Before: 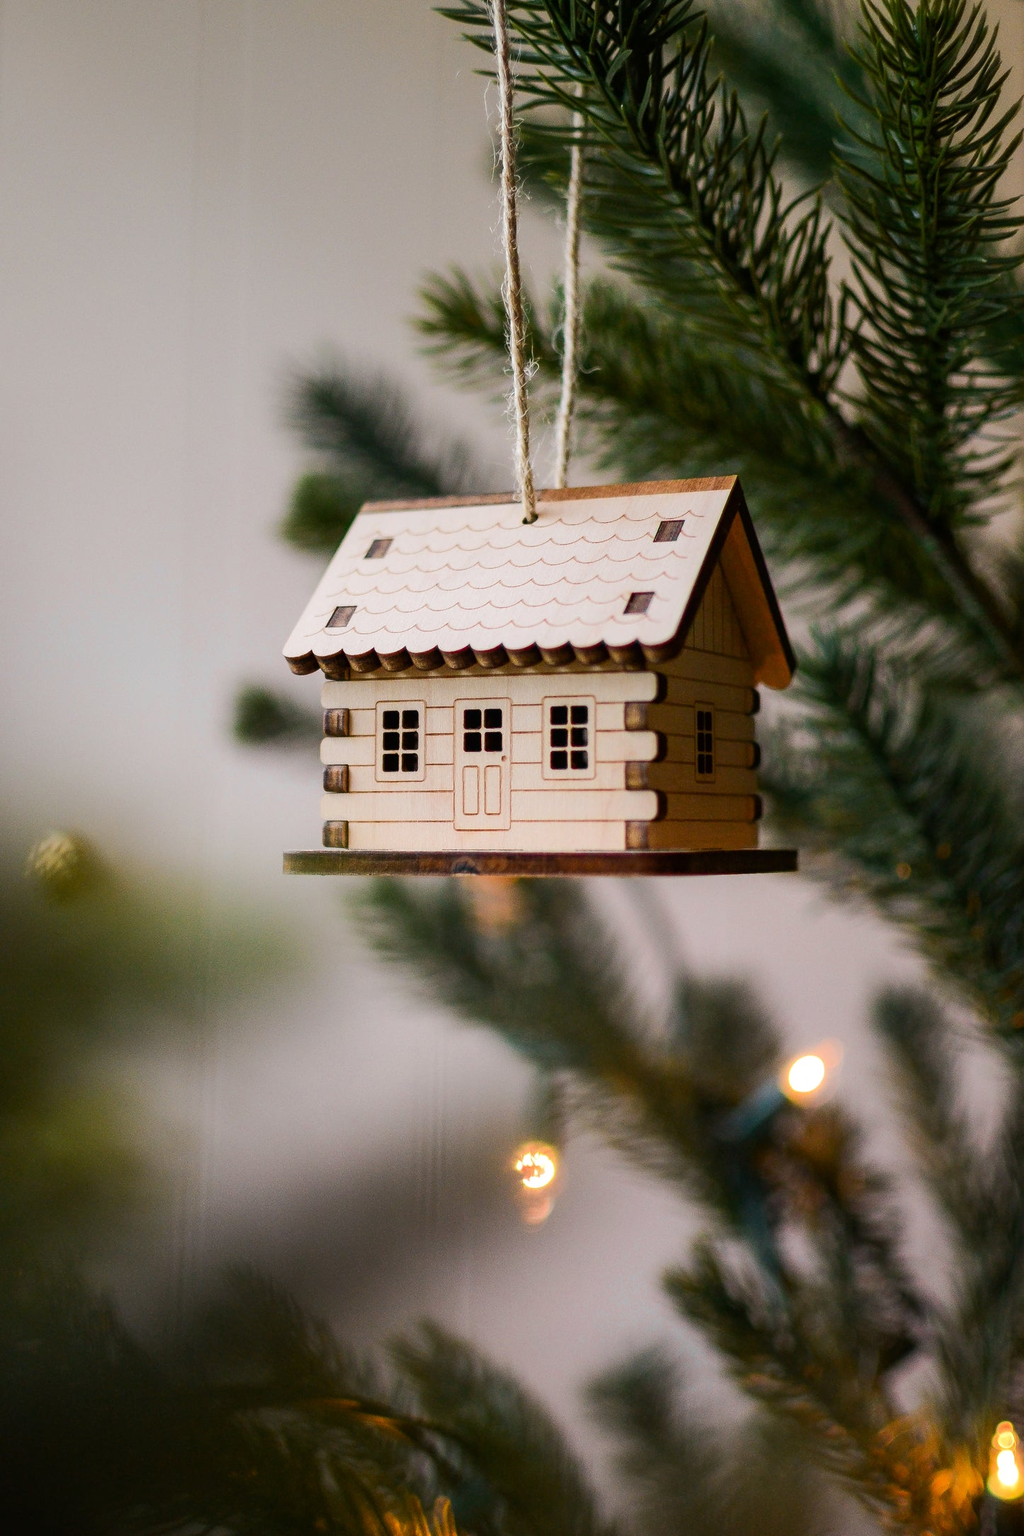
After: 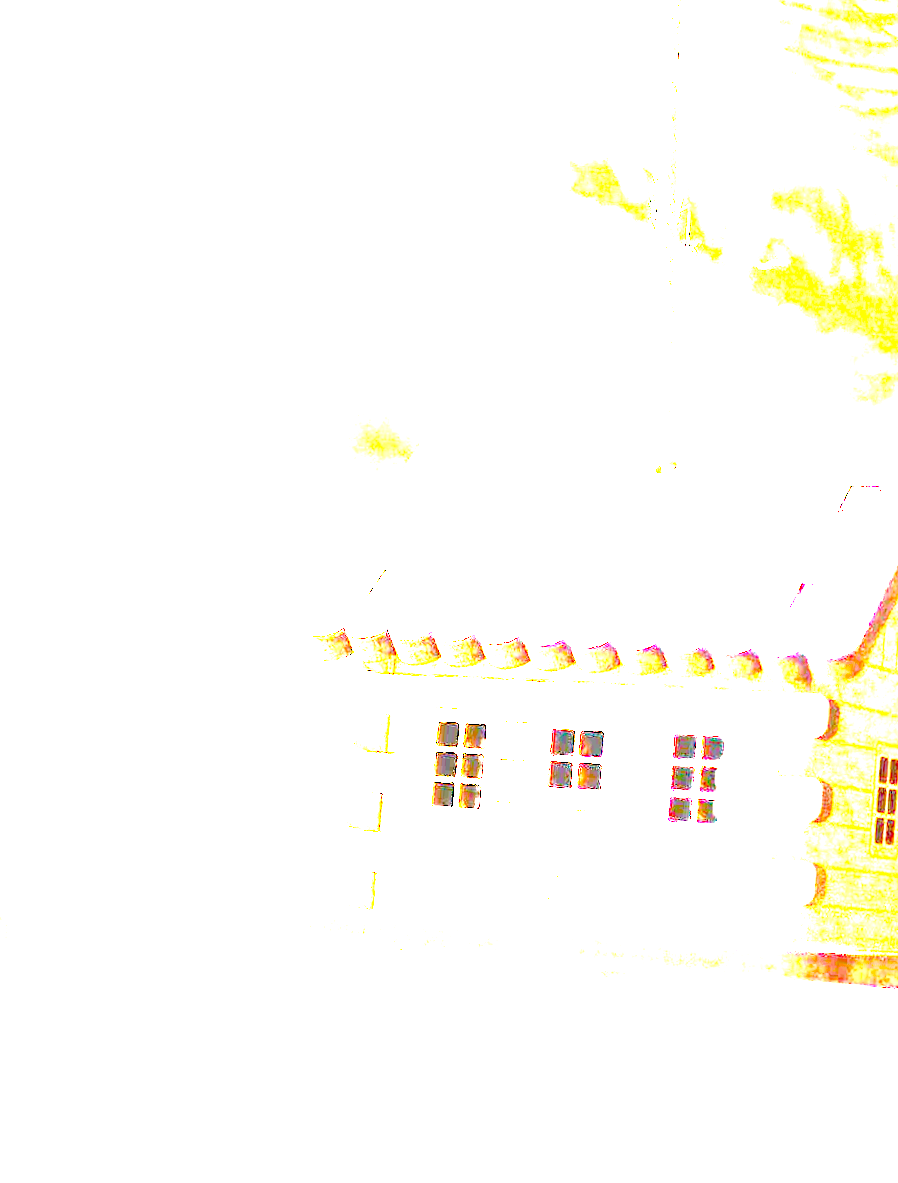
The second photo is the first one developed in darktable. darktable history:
crop and rotate: angle -4.99°, left 2.122%, top 6.945%, right 27.566%, bottom 30.519%
rotate and perspective: rotation -0.45°, automatic cropping original format, crop left 0.008, crop right 0.992, crop top 0.012, crop bottom 0.988
exposure: exposure 8 EV, compensate highlight preservation false
local contrast: mode bilateral grid, contrast 30, coarseness 25, midtone range 0.2
